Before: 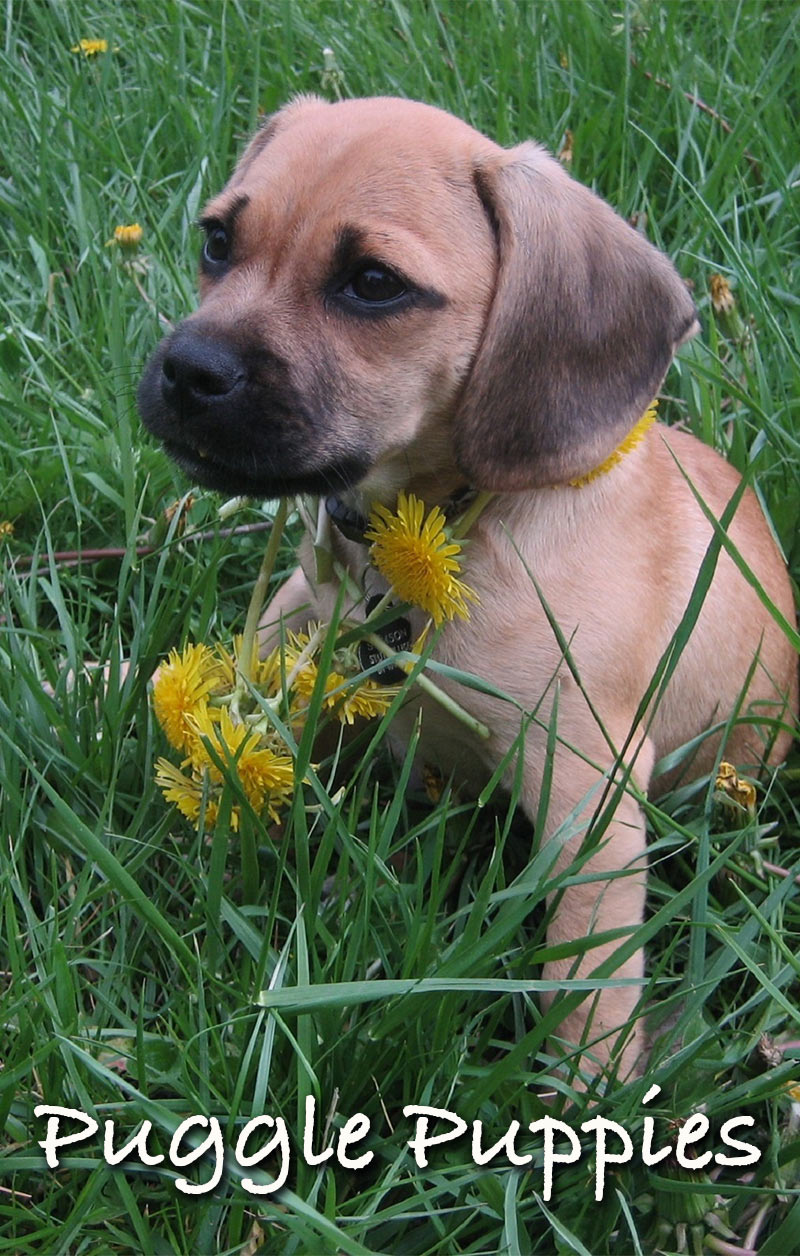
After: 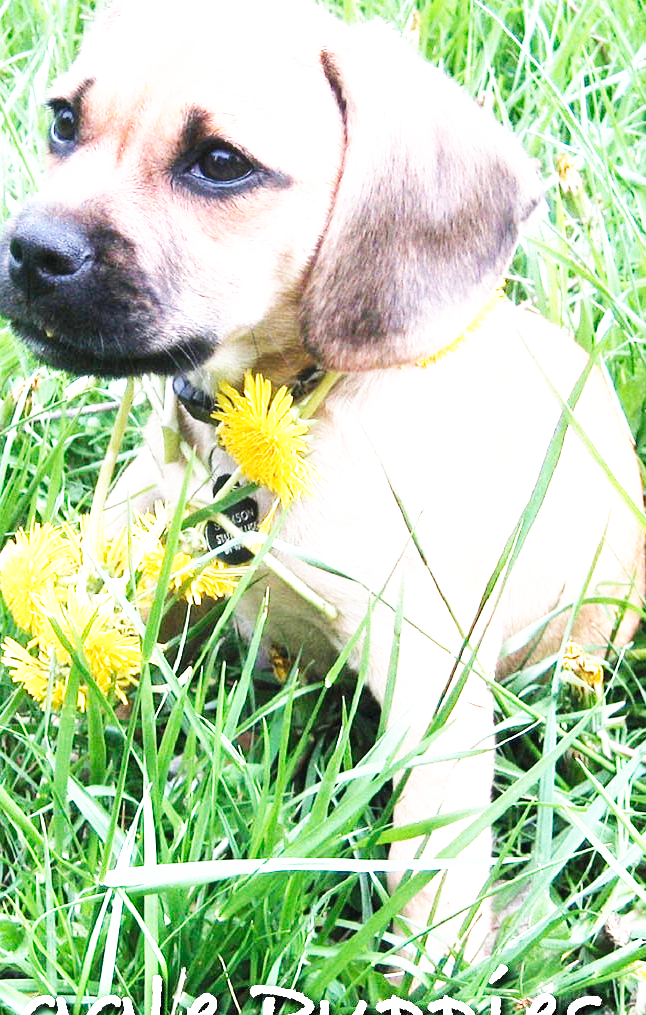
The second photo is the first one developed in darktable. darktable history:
crop: left 19.159%, top 9.58%, bottom 9.58%
exposure: black level correction 0, exposure 1.9 EV, compensate highlight preservation false
base curve: curves: ch0 [(0, 0) (0.007, 0.004) (0.027, 0.03) (0.046, 0.07) (0.207, 0.54) (0.442, 0.872) (0.673, 0.972) (1, 1)], preserve colors none
shadows and highlights: shadows 75, highlights -25, soften with gaussian
